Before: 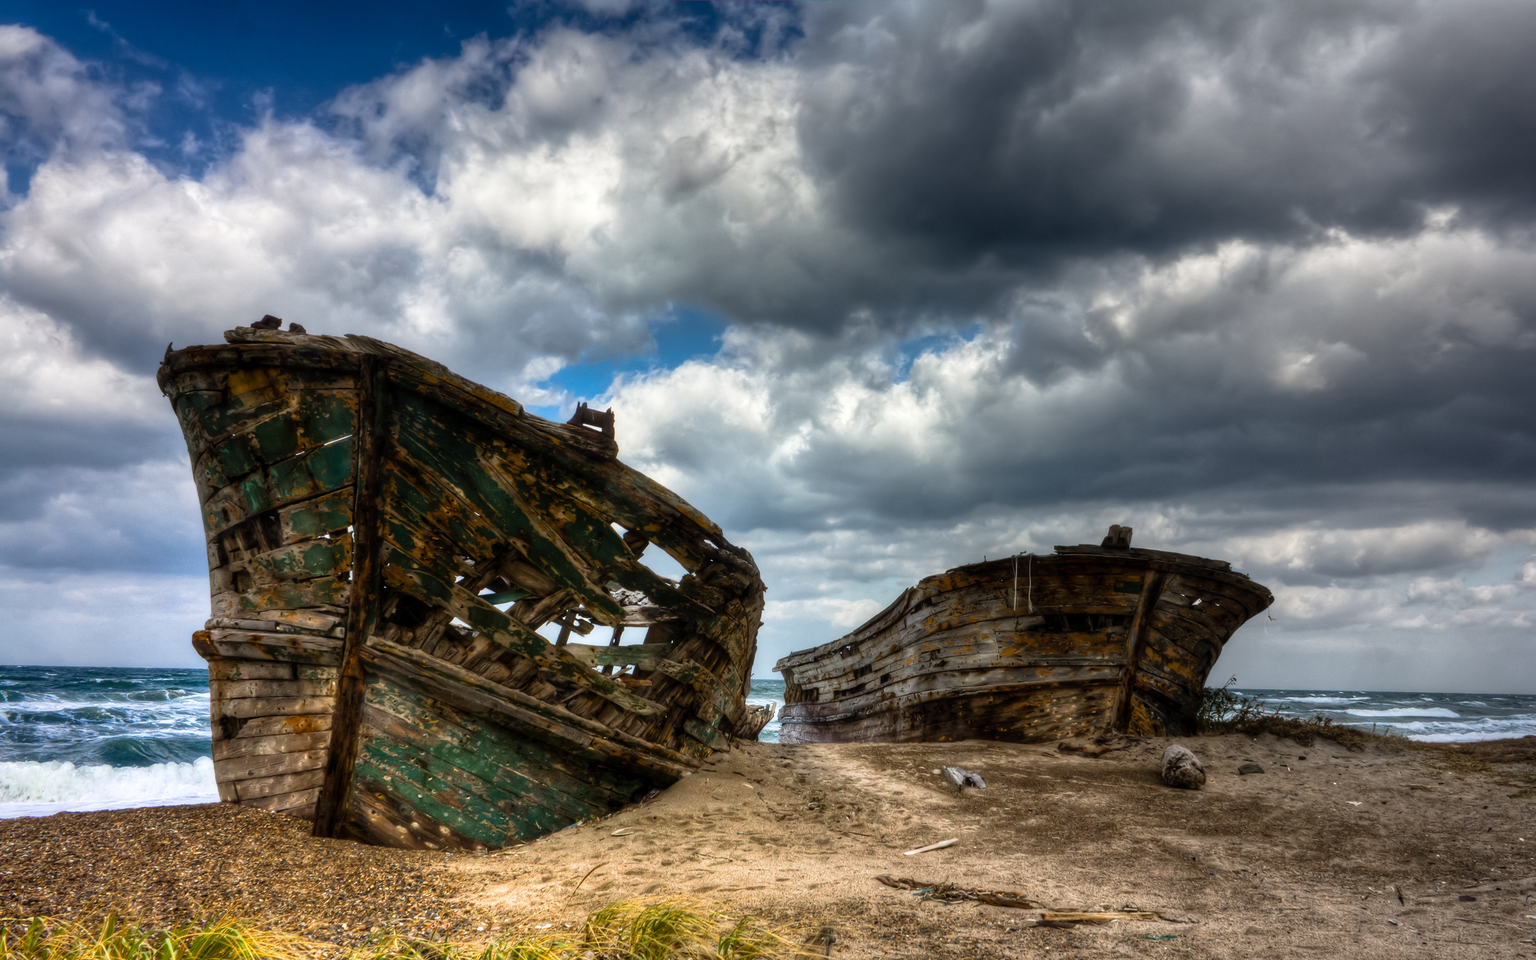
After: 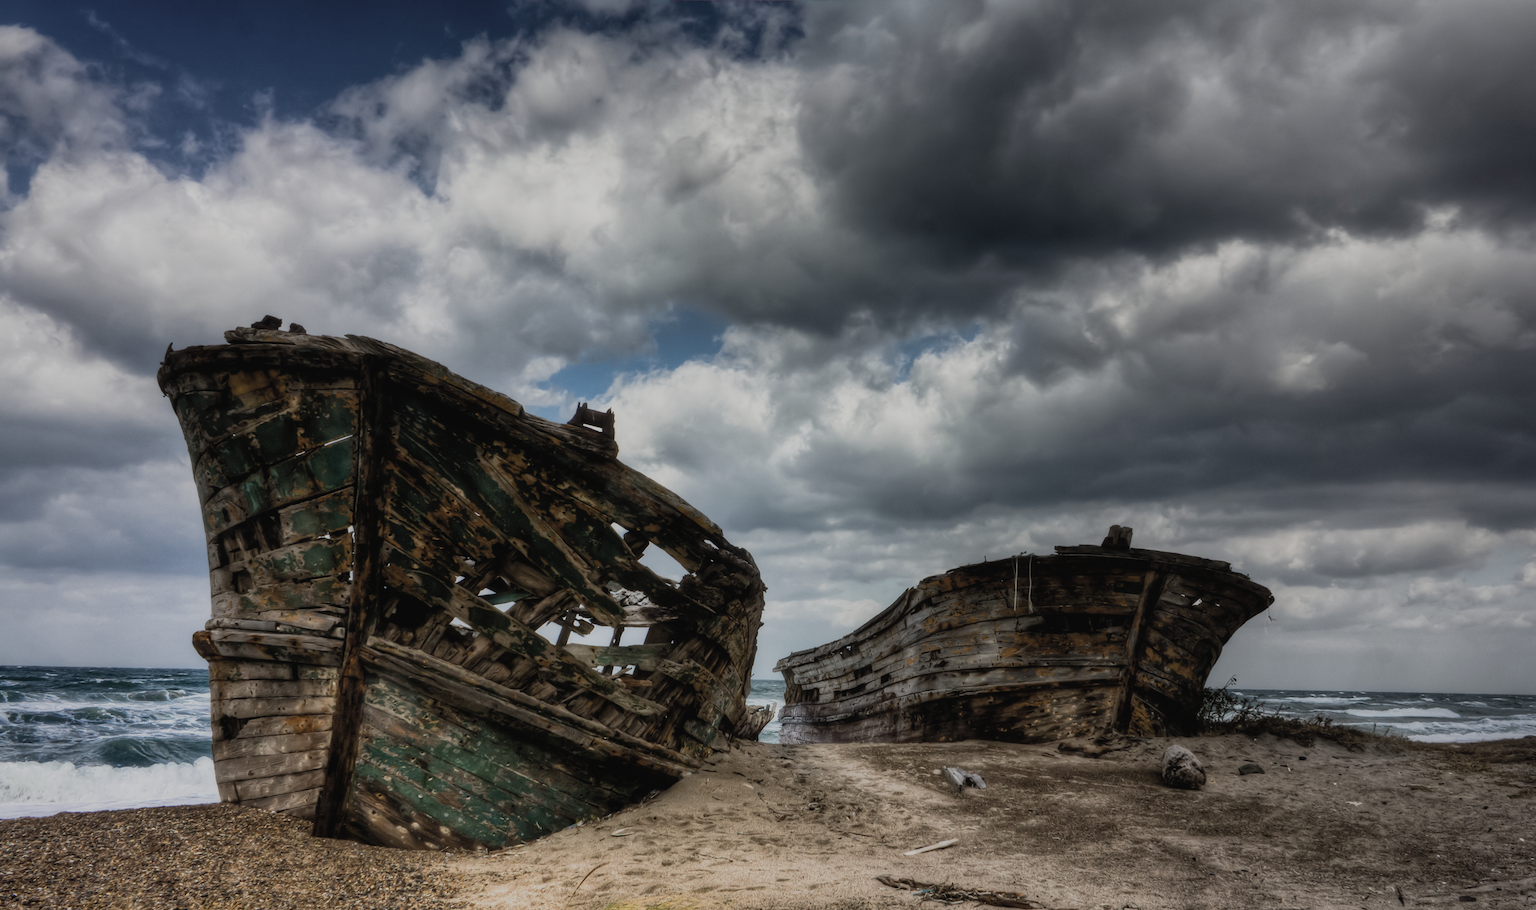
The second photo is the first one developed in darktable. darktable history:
crop and rotate: top 0.002%, bottom 5.112%
tone equalizer: -8 EV 0.249 EV, -7 EV 0.387 EV, -6 EV 0.415 EV, -5 EV 0.269 EV, -3 EV -0.283 EV, -2 EV -0.422 EV, -1 EV -0.393 EV, +0 EV -0.238 EV
filmic rgb: black relative exposure -7.65 EV, white relative exposure 4.56 EV, hardness 3.61
contrast brightness saturation: contrast -0.047, saturation -0.399
